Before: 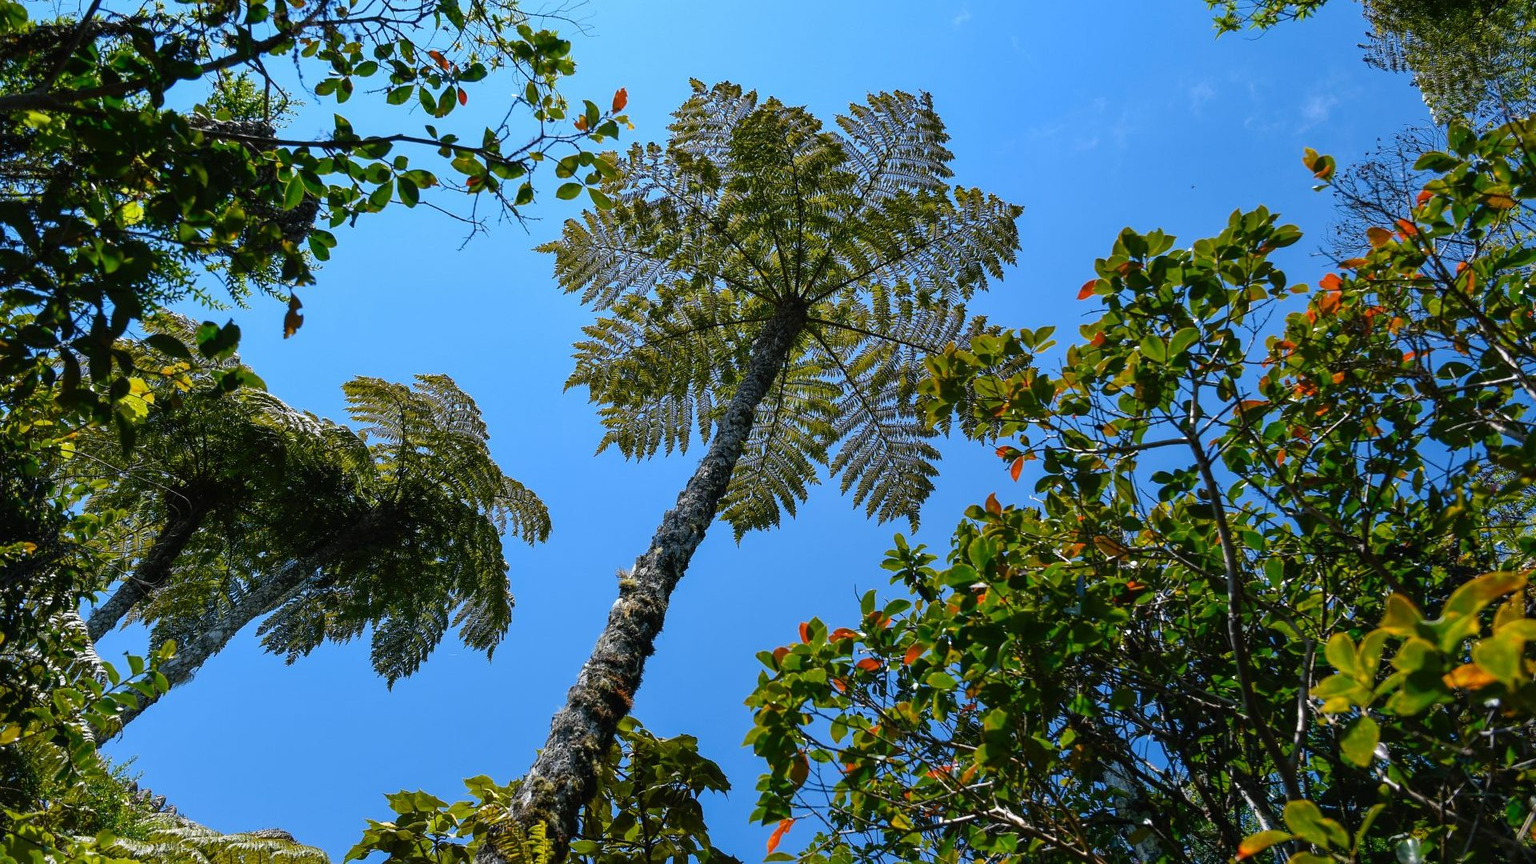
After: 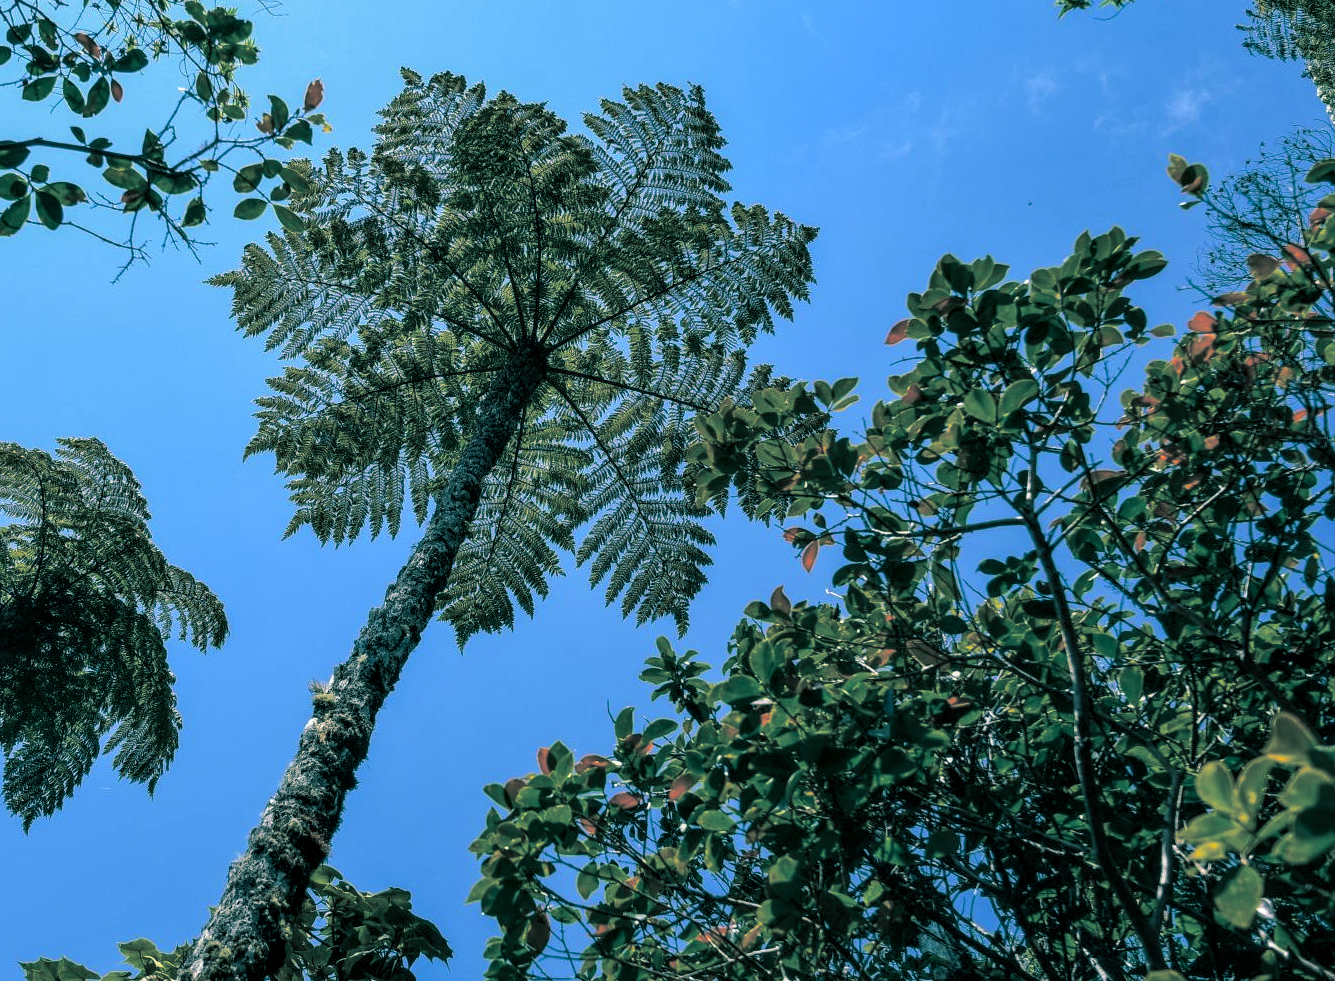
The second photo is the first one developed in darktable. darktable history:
split-toning: shadows › hue 186.43°, highlights › hue 49.29°, compress 30.29%
local contrast: on, module defaults
white balance: emerald 1
crop and rotate: left 24.034%, top 2.838%, right 6.406%, bottom 6.299%
